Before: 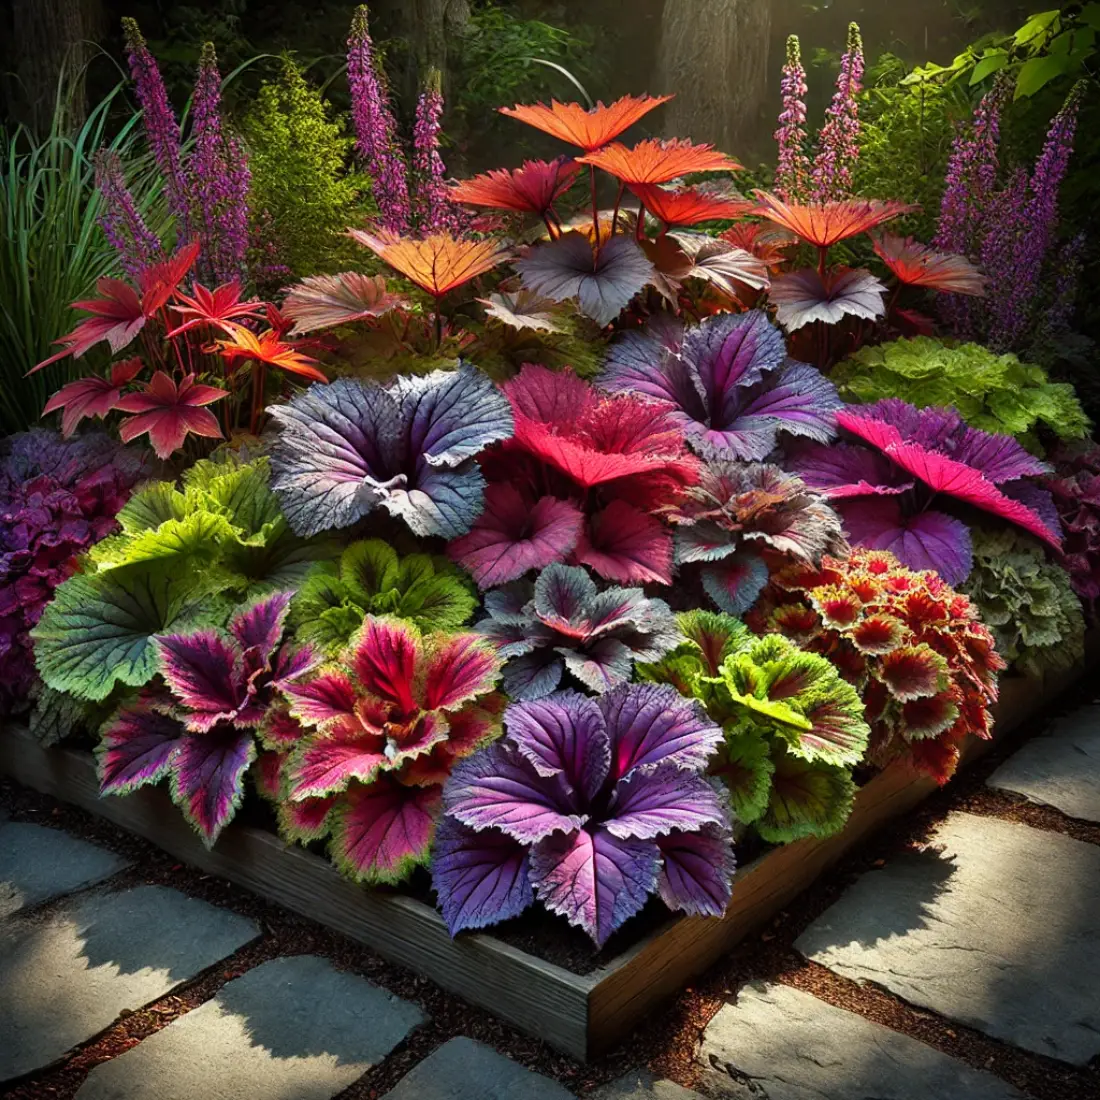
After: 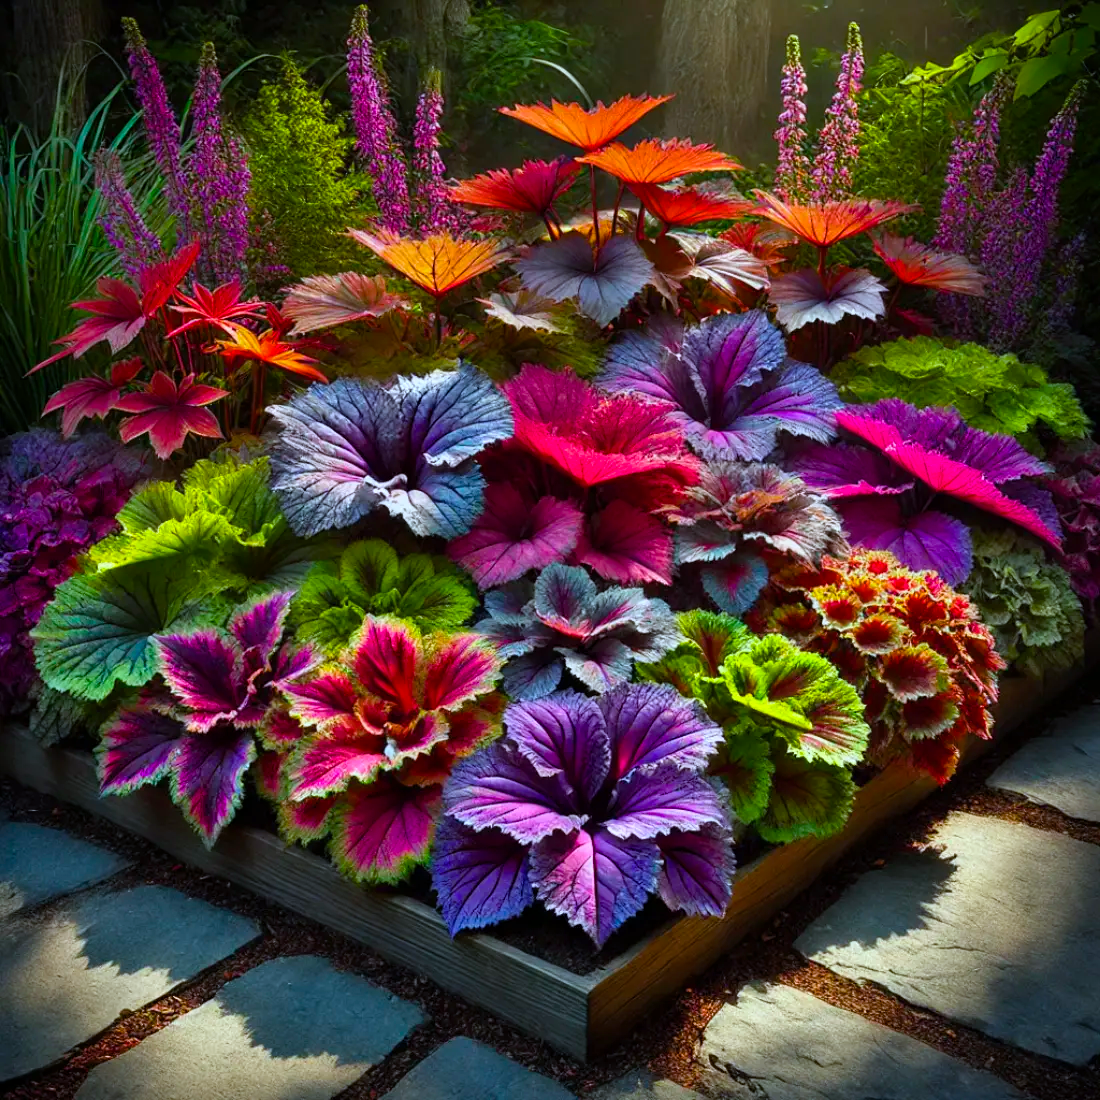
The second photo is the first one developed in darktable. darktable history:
color calibration: illuminant custom, x 0.368, y 0.373, temperature 4330.32 K
color balance rgb: linear chroma grading › global chroma 15%, perceptual saturation grading › global saturation 30%
